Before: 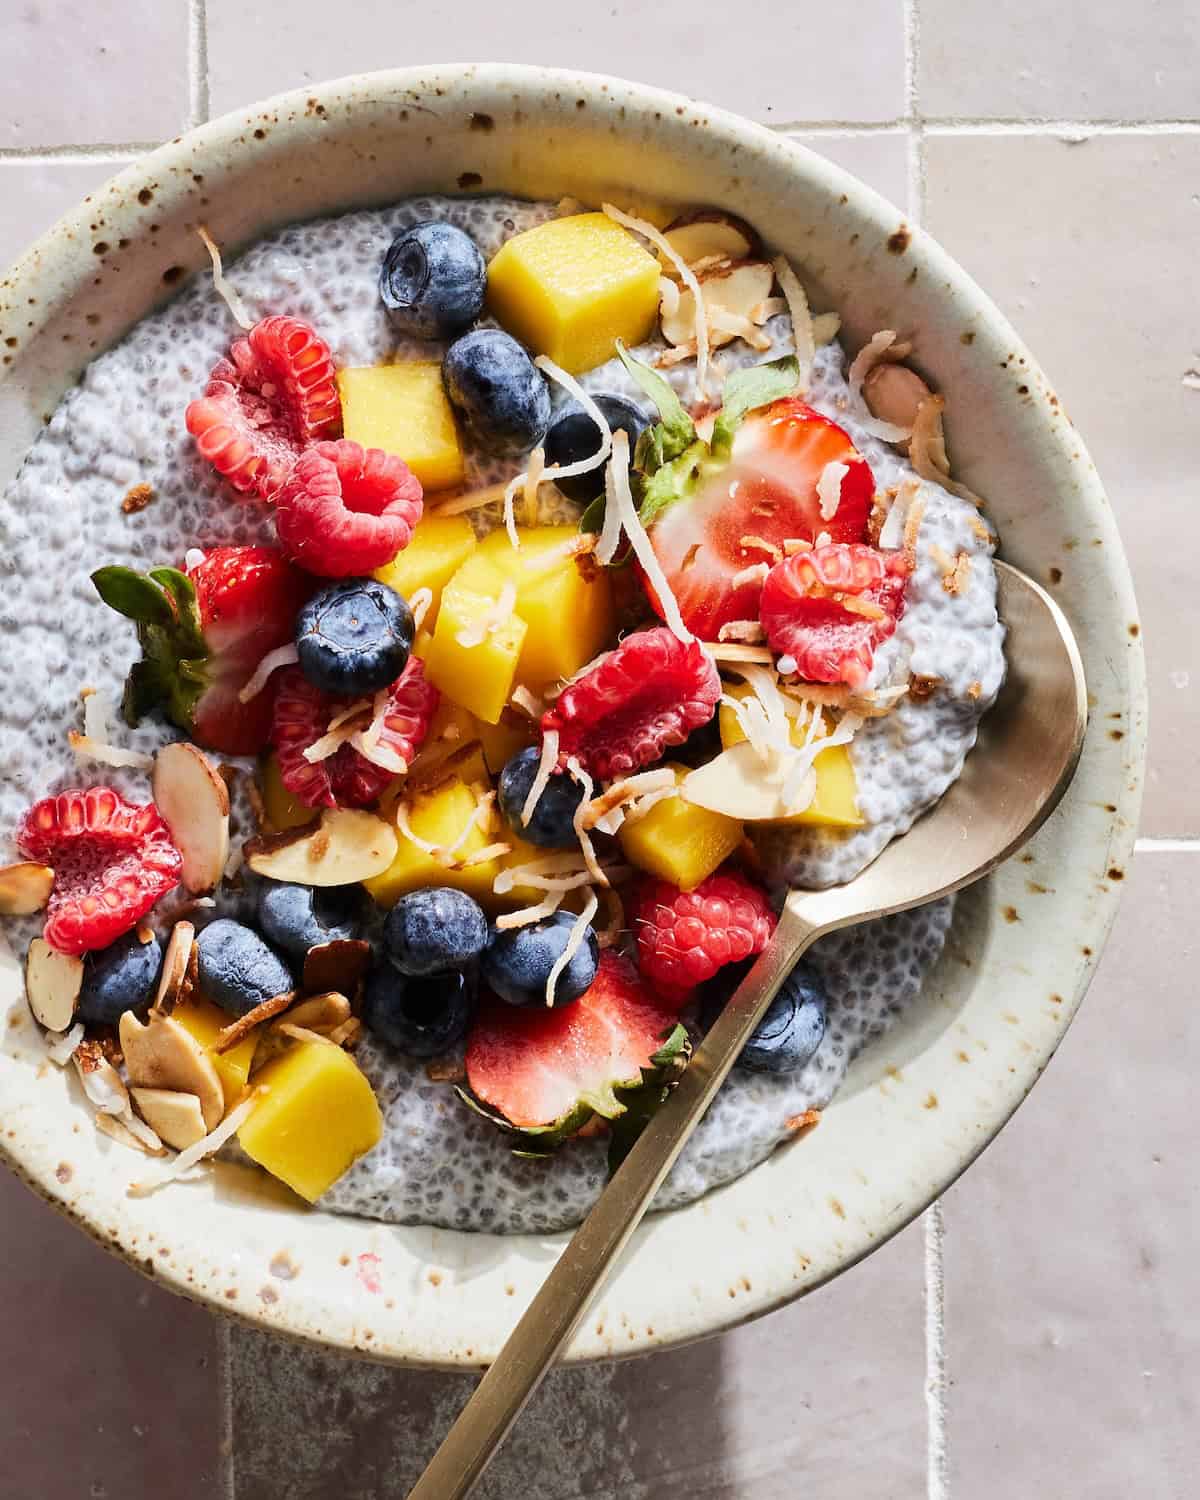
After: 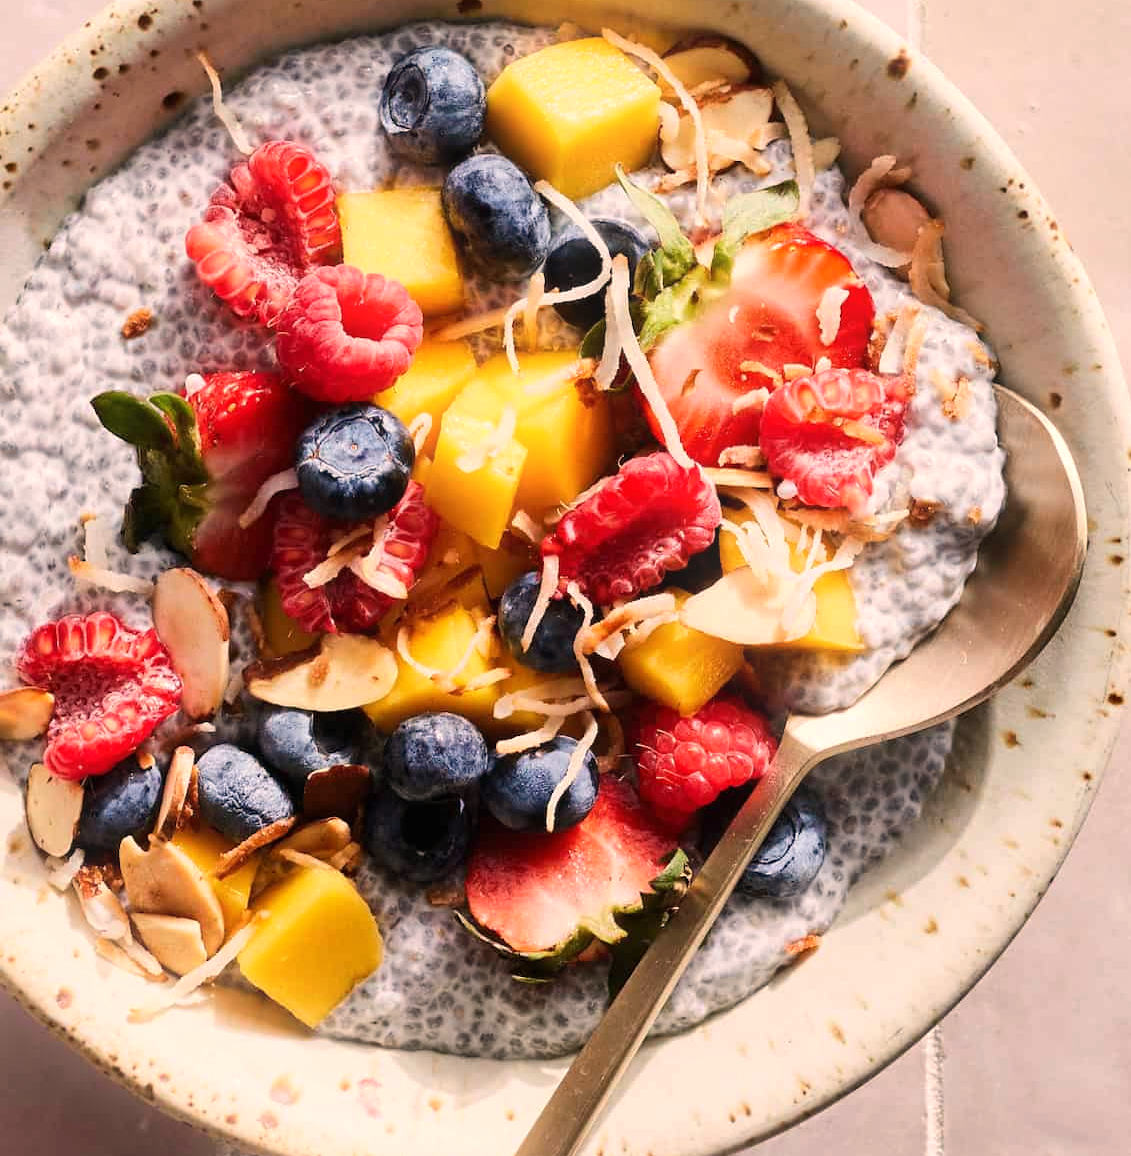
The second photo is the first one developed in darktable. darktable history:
white balance: red 1.127, blue 0.943
crop and rotate: angle 0.03°, top 11.643%, right 5.651%, bottom 11.189%
bloom: size 9%, threshold 100%, strength 7%
